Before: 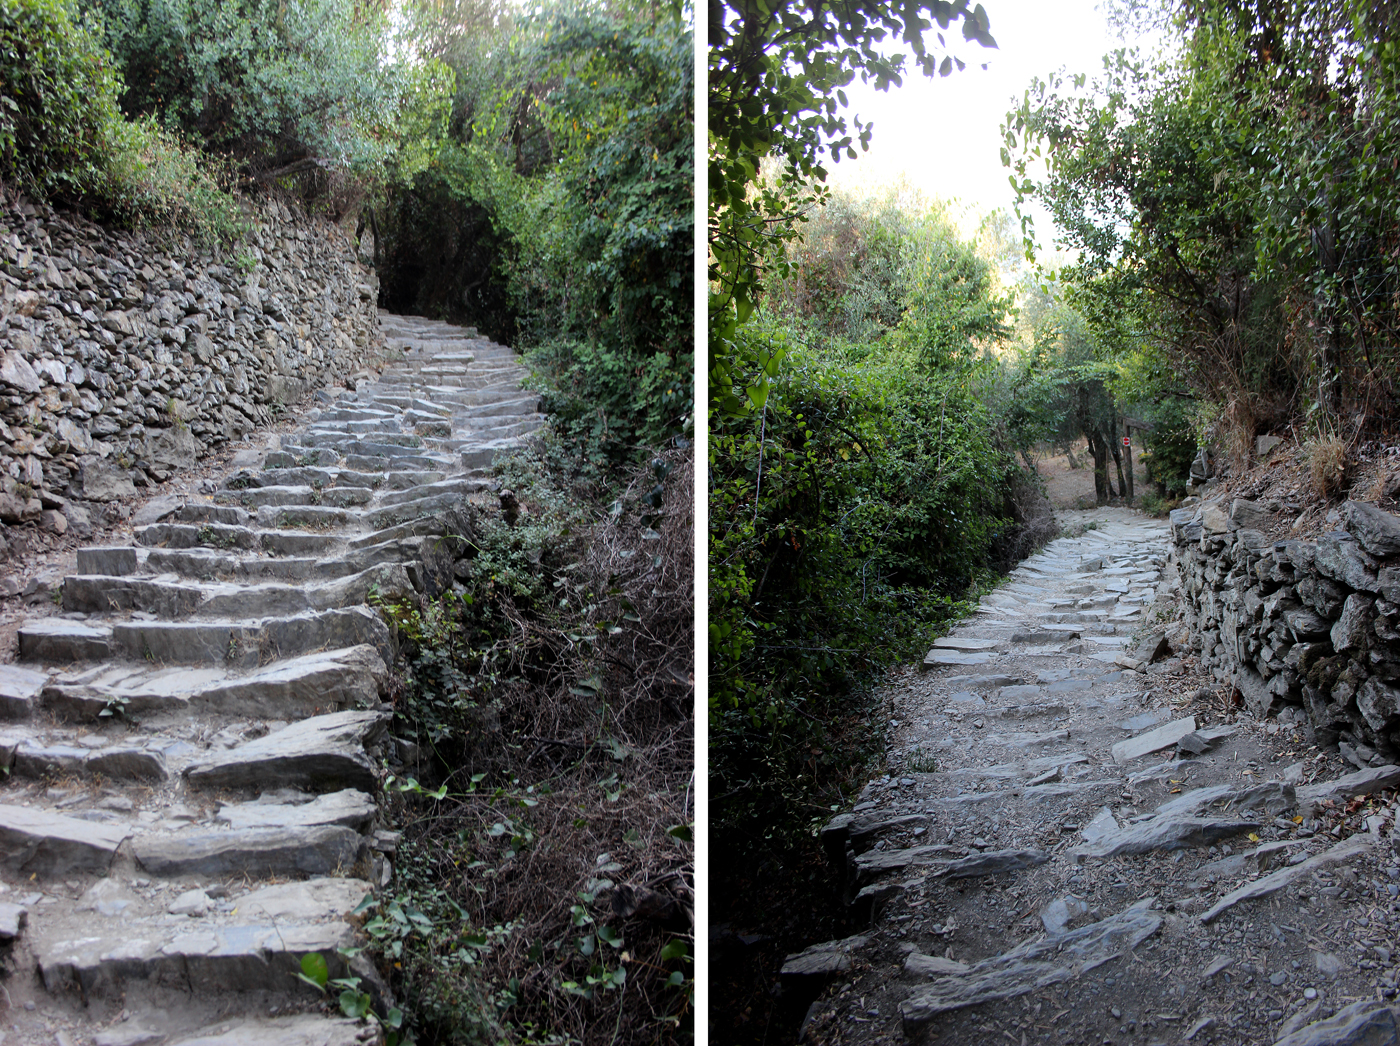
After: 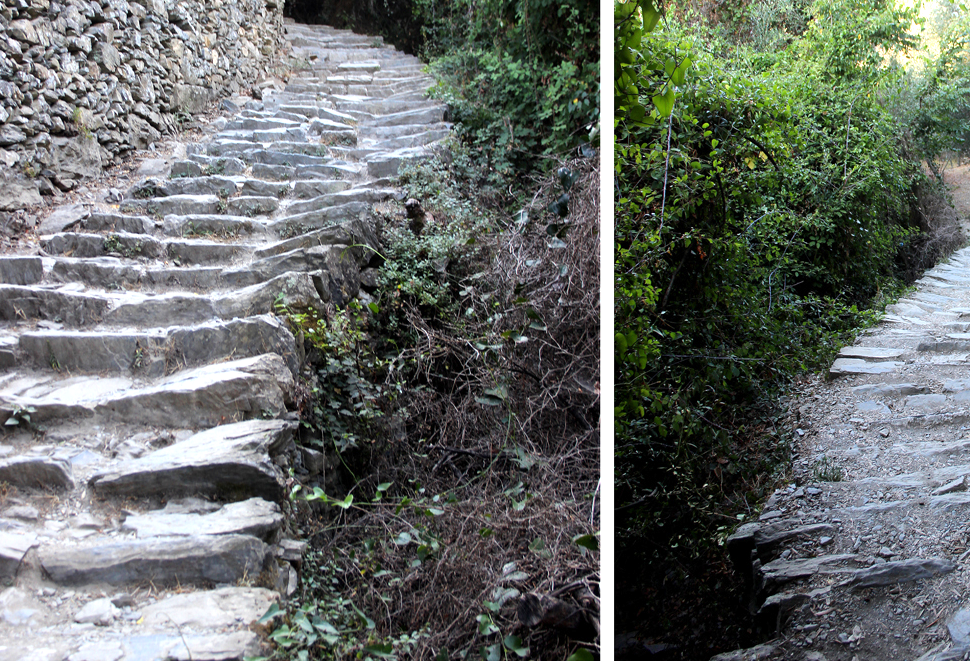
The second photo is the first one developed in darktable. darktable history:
exposure: exposure 0.655 EV, compensate highlight preservation false
crop: left 6.723%, top 27.884%, right 23.98%, bottom 8.876%
